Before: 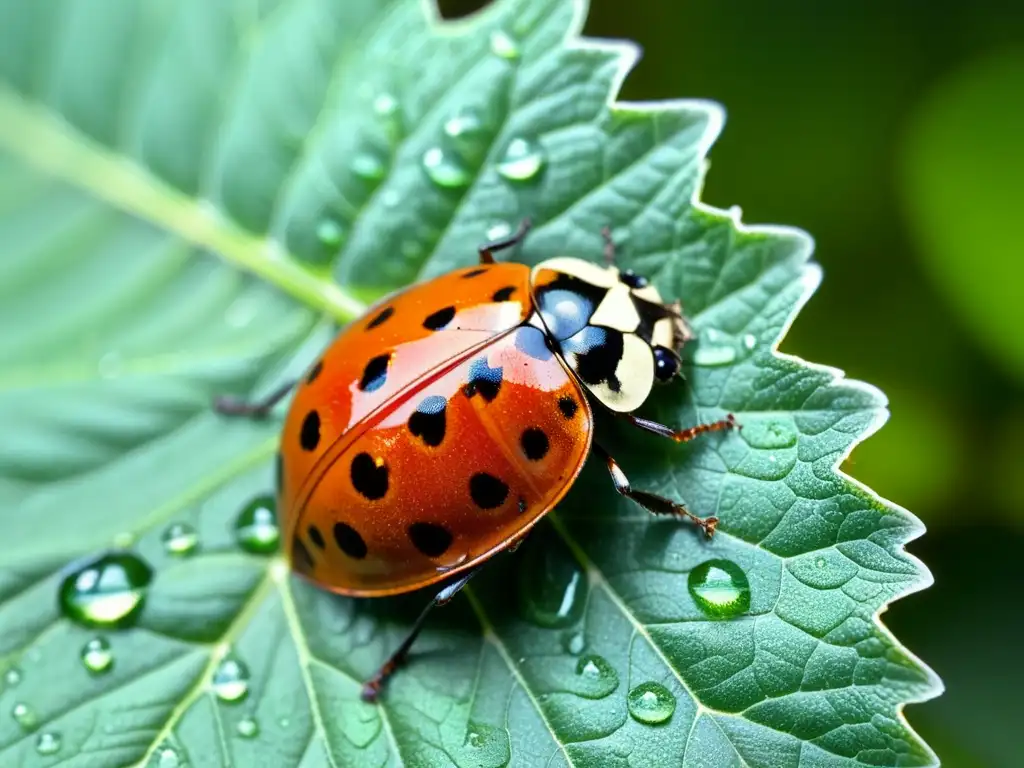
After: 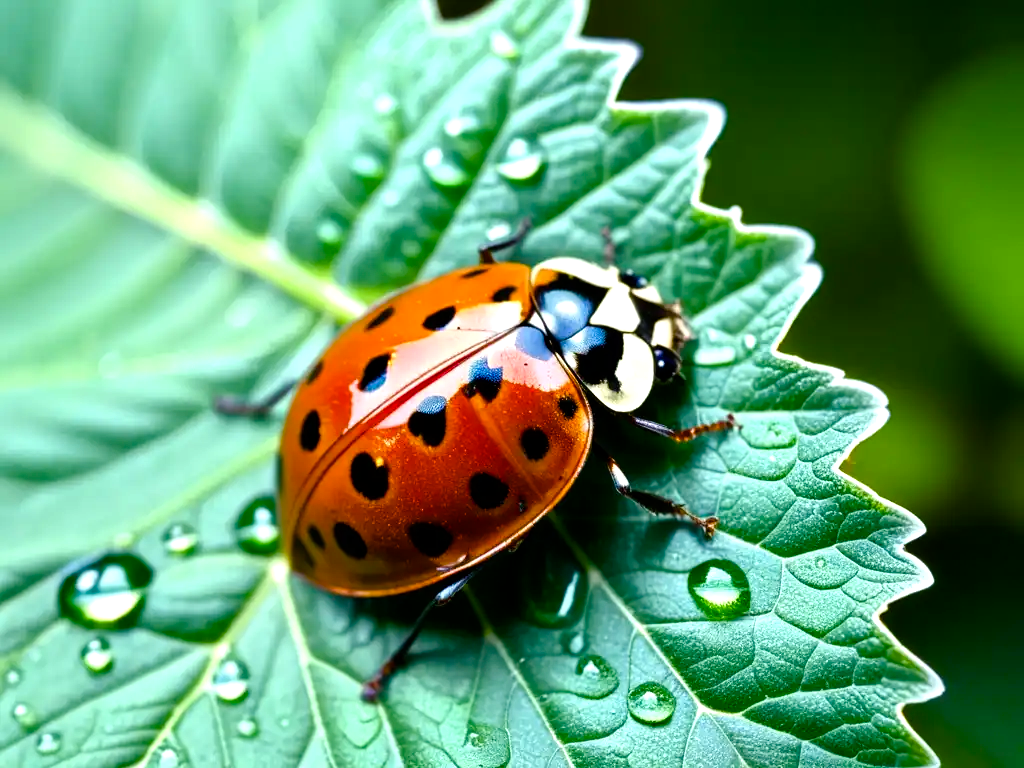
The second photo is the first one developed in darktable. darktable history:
color balance rgb: shadows lift › chroma 1.024%, shadows lift › hue 240.9°, linear chroma grading › global chroma 3.816%, perceptual saturation grading › global saturation 13.562%, perceptual saturation grading › highlights -30.685%, perceptual saturation grading › shadows 51.624%, global vibrance 24.974%, contrast 20.521%
